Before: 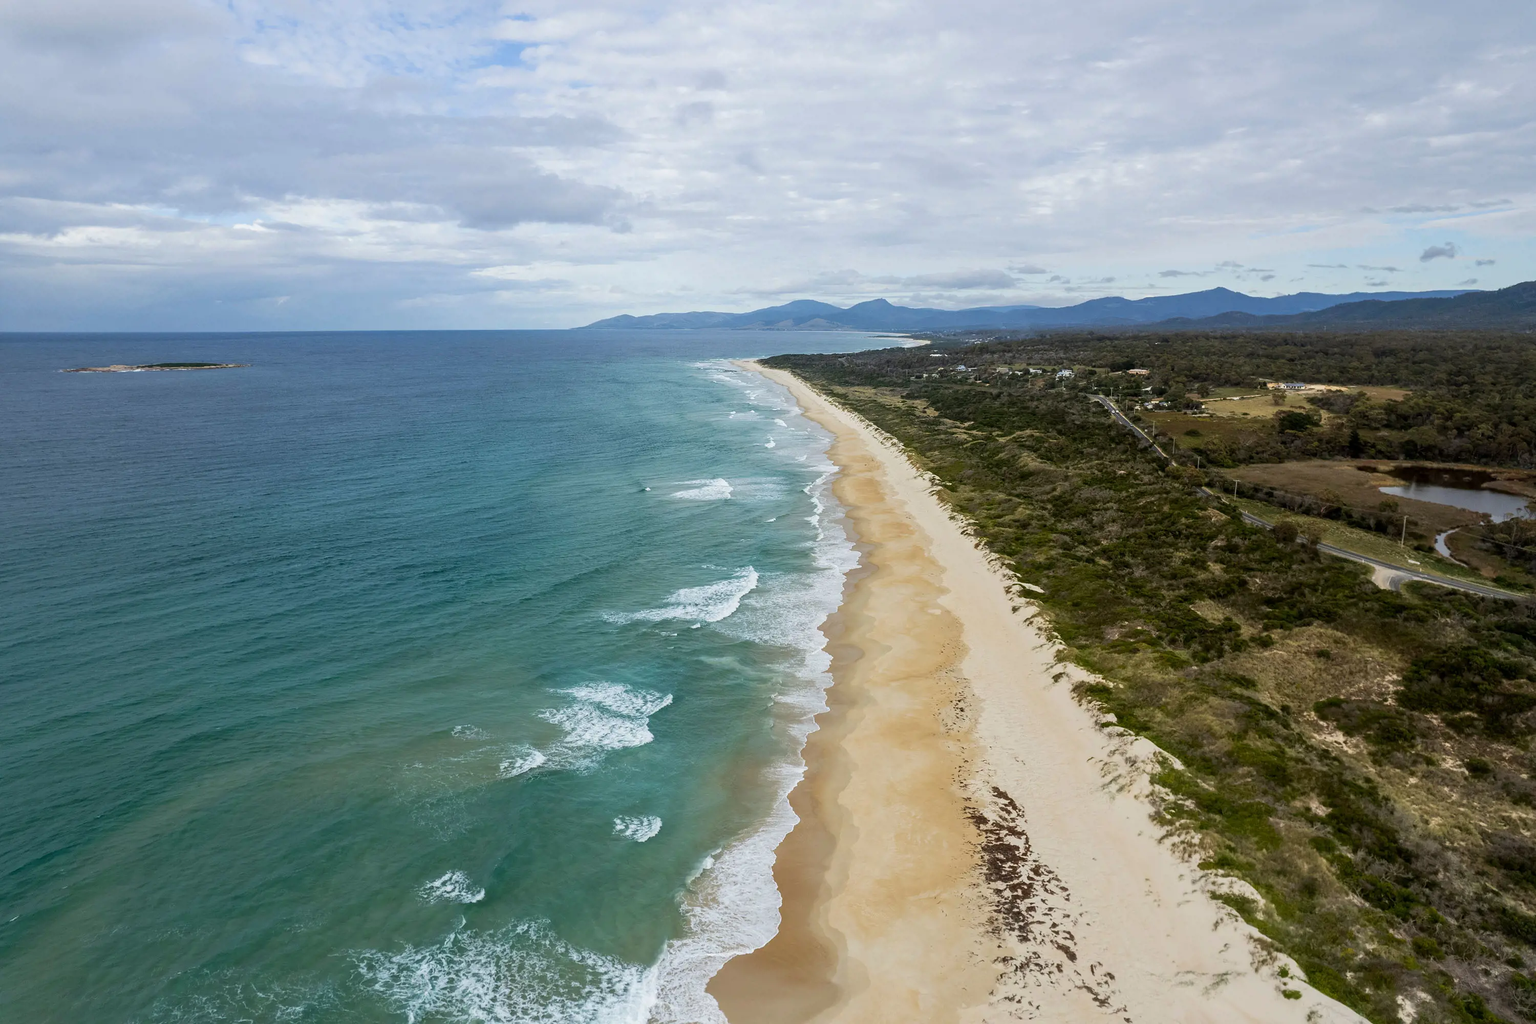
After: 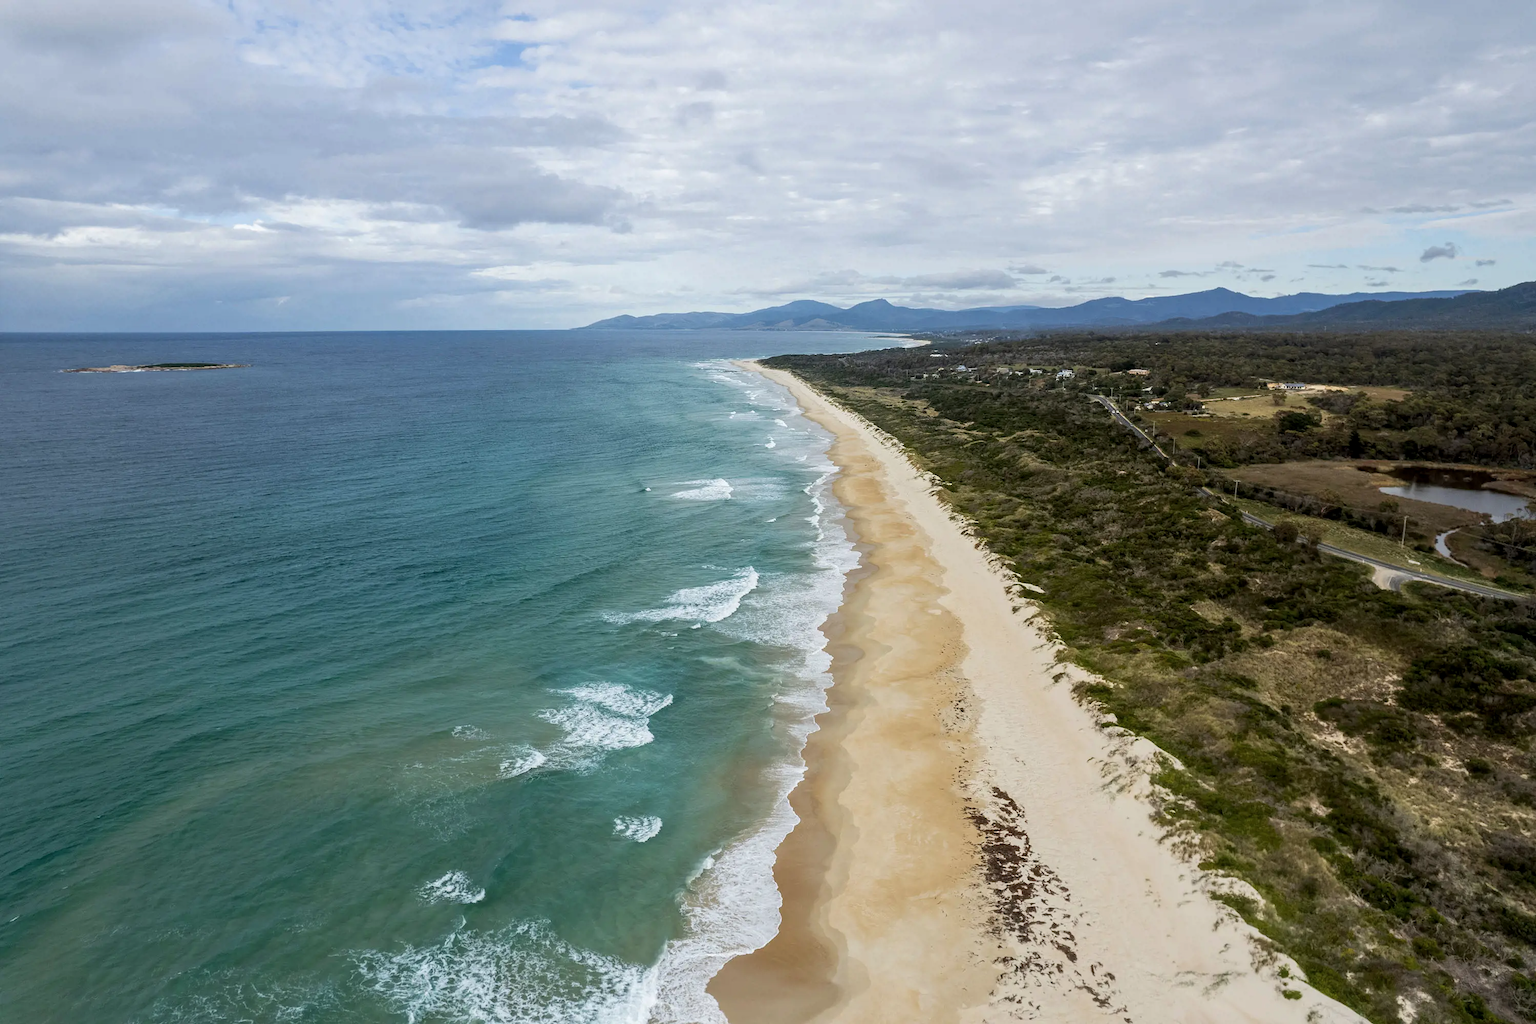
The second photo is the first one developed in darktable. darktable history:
contrast brightness saturation: contrast 0.009, saturation -0.057
local contrast: highlights 105%, shadows 99%, detail 119%, midtone range 0.2
exposure: compensate highlight preservation false
